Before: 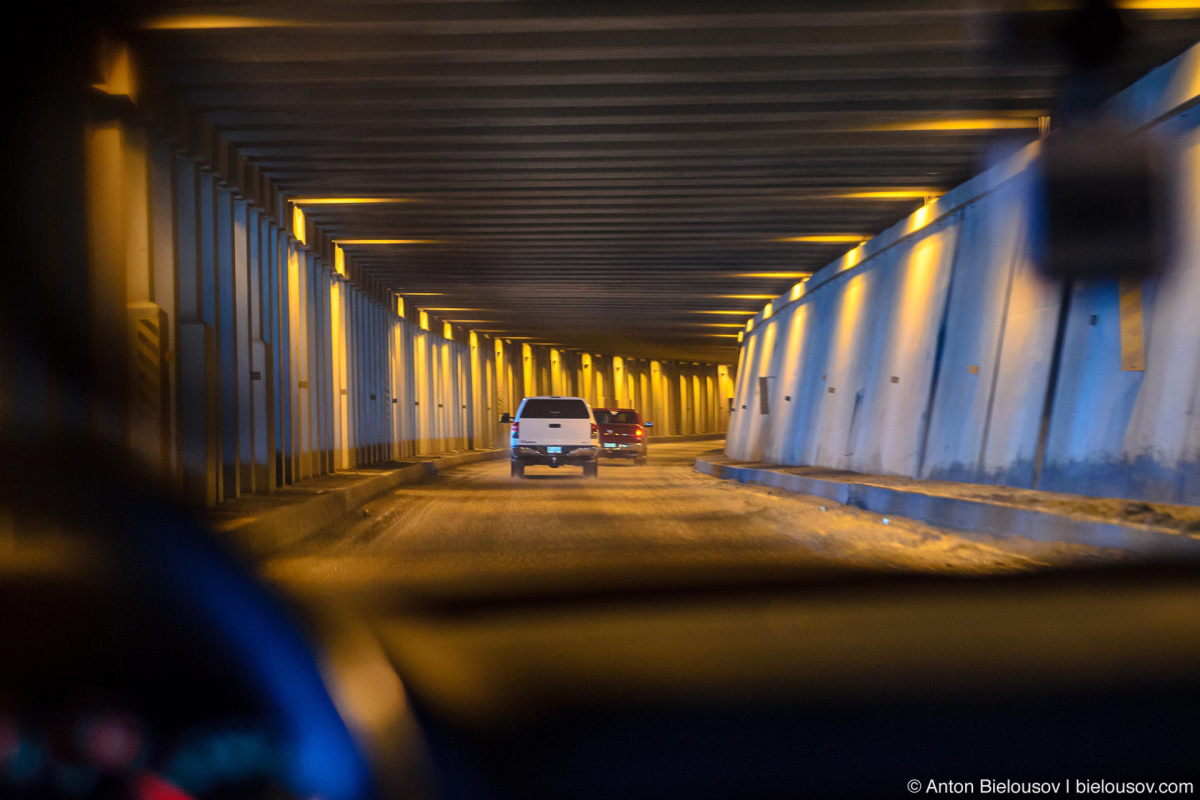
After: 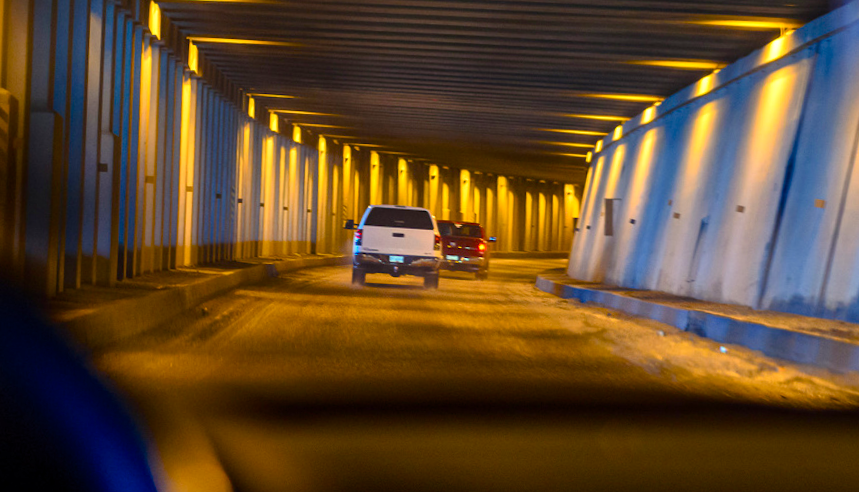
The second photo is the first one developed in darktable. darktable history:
color balance rgb: highlights gain › chroma 3.091%, highlights gain › hue 77.74°, perceptual saturation grading › global saturation 44.417%, perceptual saturation grading › highlights -50.004%, perceptual saturation grading › shadows 30.541%, perceptual brilliance grading › highlights 5.063%, perceptual brilliance grading › shadows -9.231%, global vibrance 9.842%
crop and rotate: angle -3.35°, left 9.801%, top 21.243%, right 12.411%, bottom 11.873%
